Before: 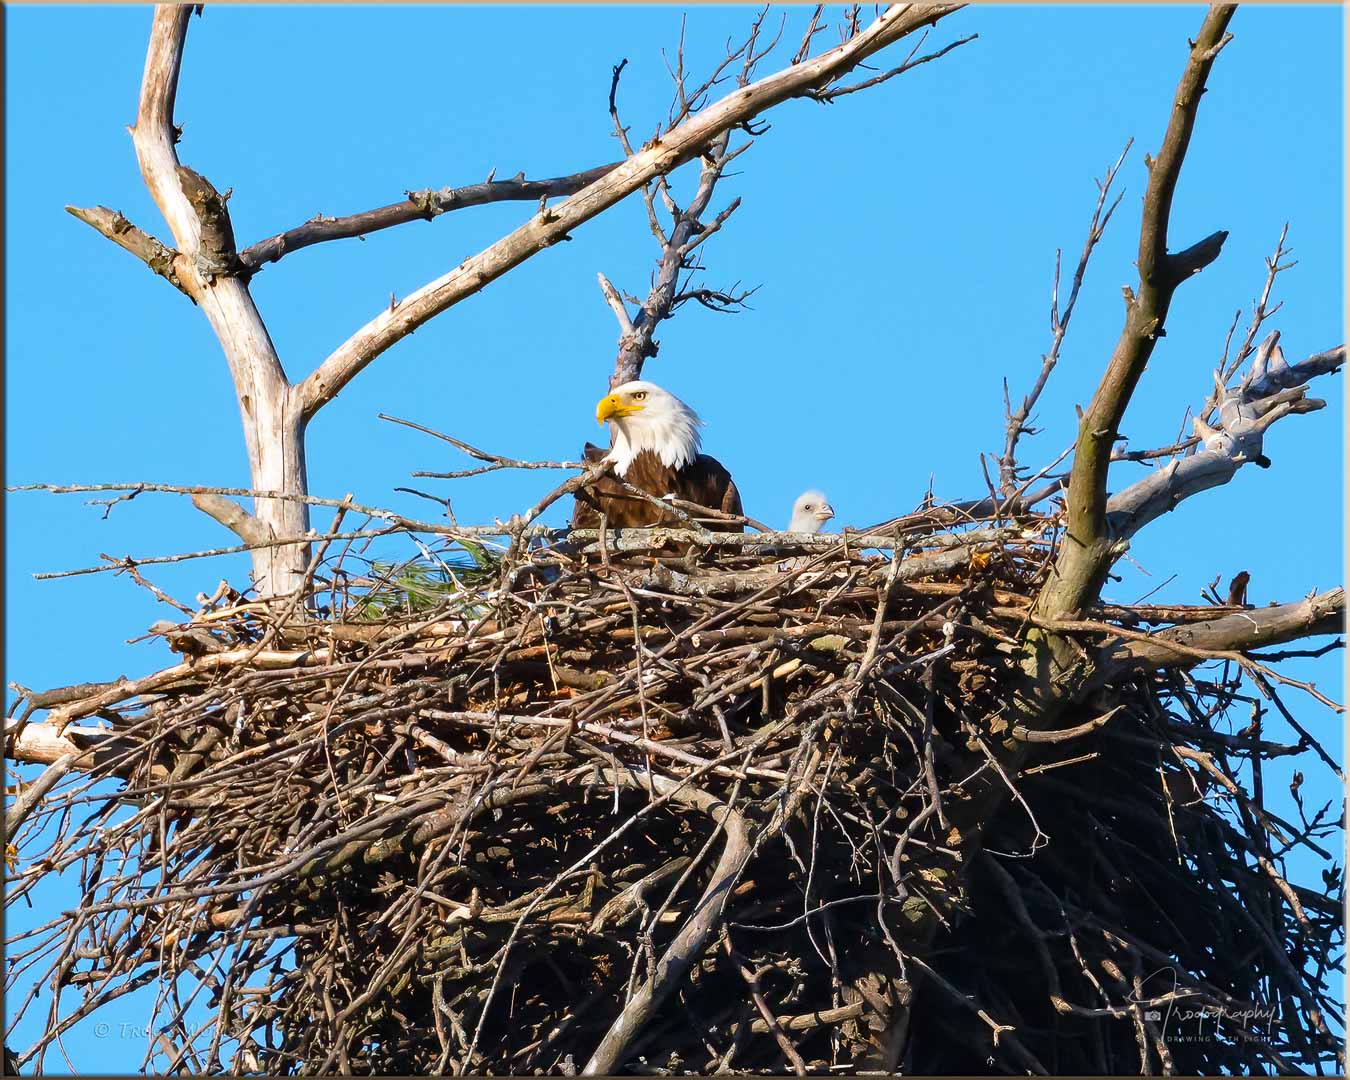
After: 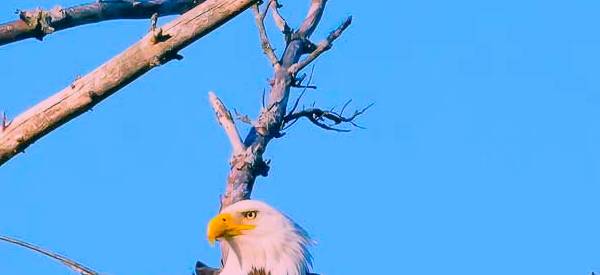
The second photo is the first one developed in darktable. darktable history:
crop: left 28.838%, top 16.827%, right 26.672%, bottom 57.707%
filmic rgb: black relative exposure -7.65 EV, white relative exposure 4.56 EV, threshold 2.97 EV, hardness 3.61, enable highlight reconstruction true
exposure: exposure 0.202 EV, compensate exposure bias true, compensate highlight preservation false
color correction: highlights a* 16.26, highlights b* 0.282, shadows a* -15.45, shadows b* -14.6, saturation 1.49
